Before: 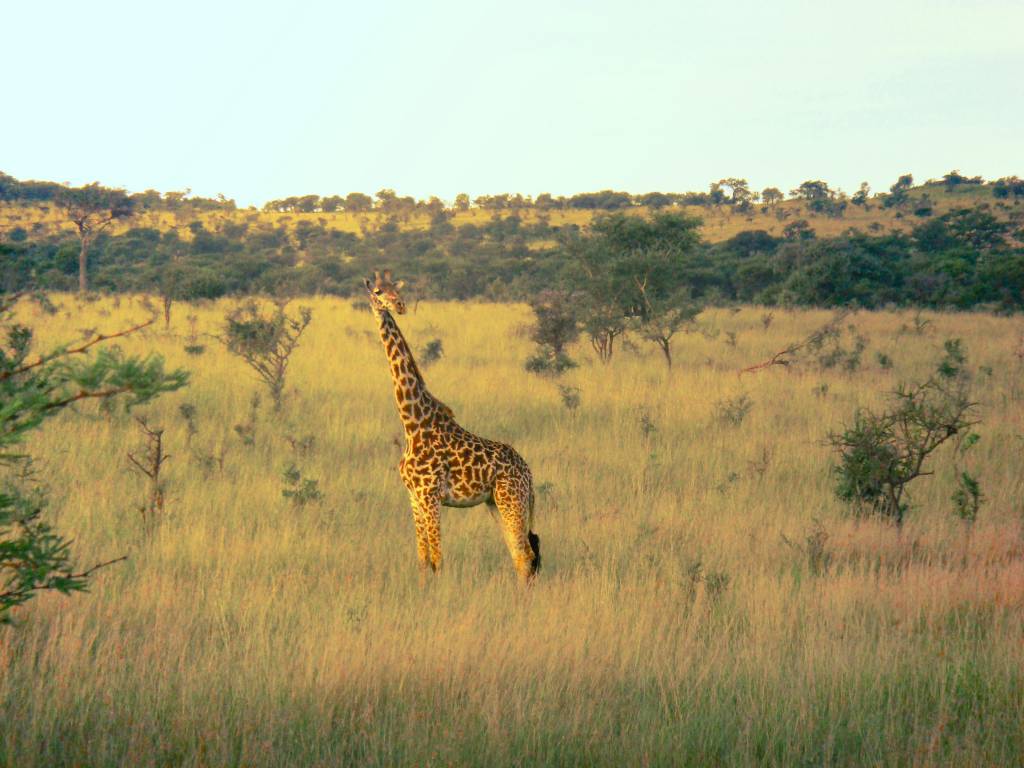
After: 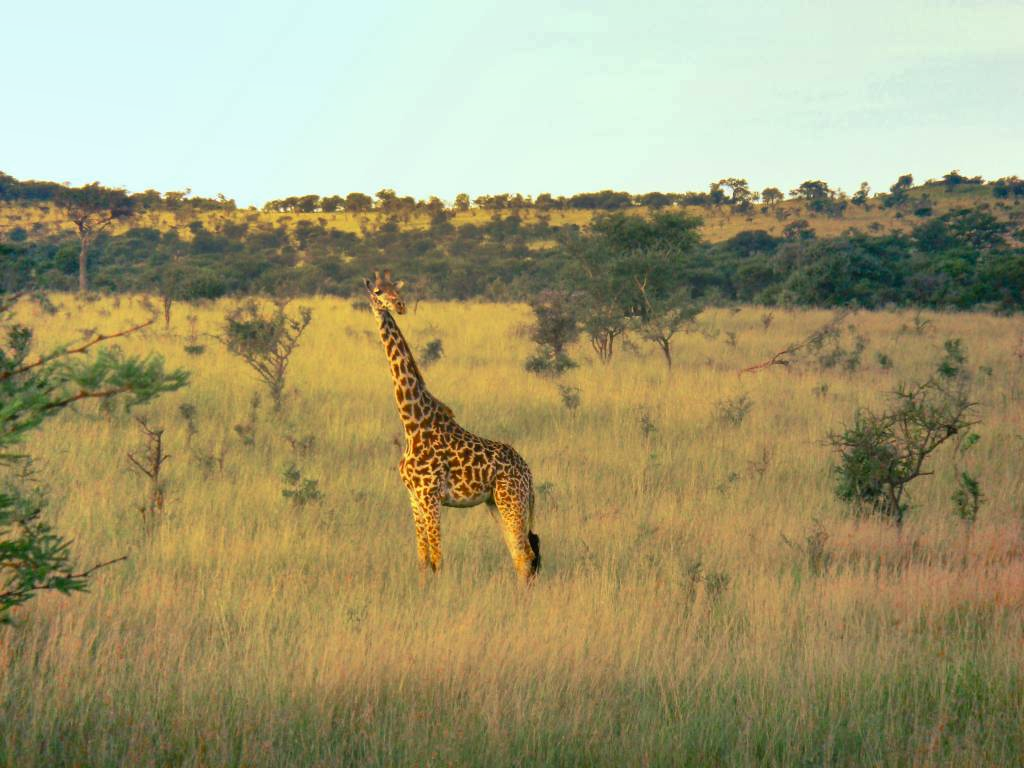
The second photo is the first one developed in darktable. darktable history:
shadows and highlights: shadows 40, highlights -54, highlights color adjustment 46%, low approximation 0.01, soften with gaussian
